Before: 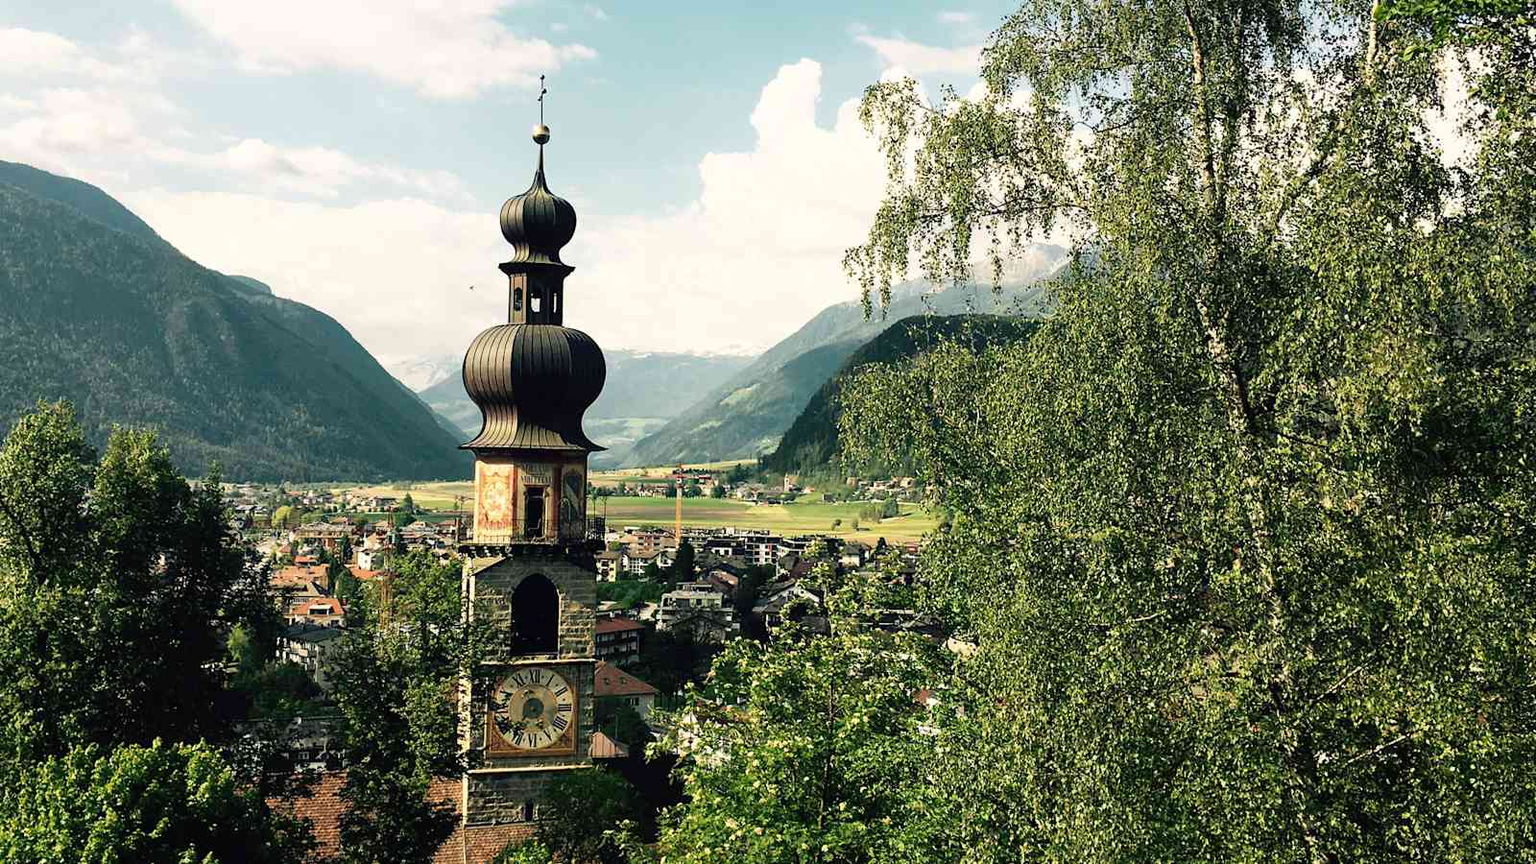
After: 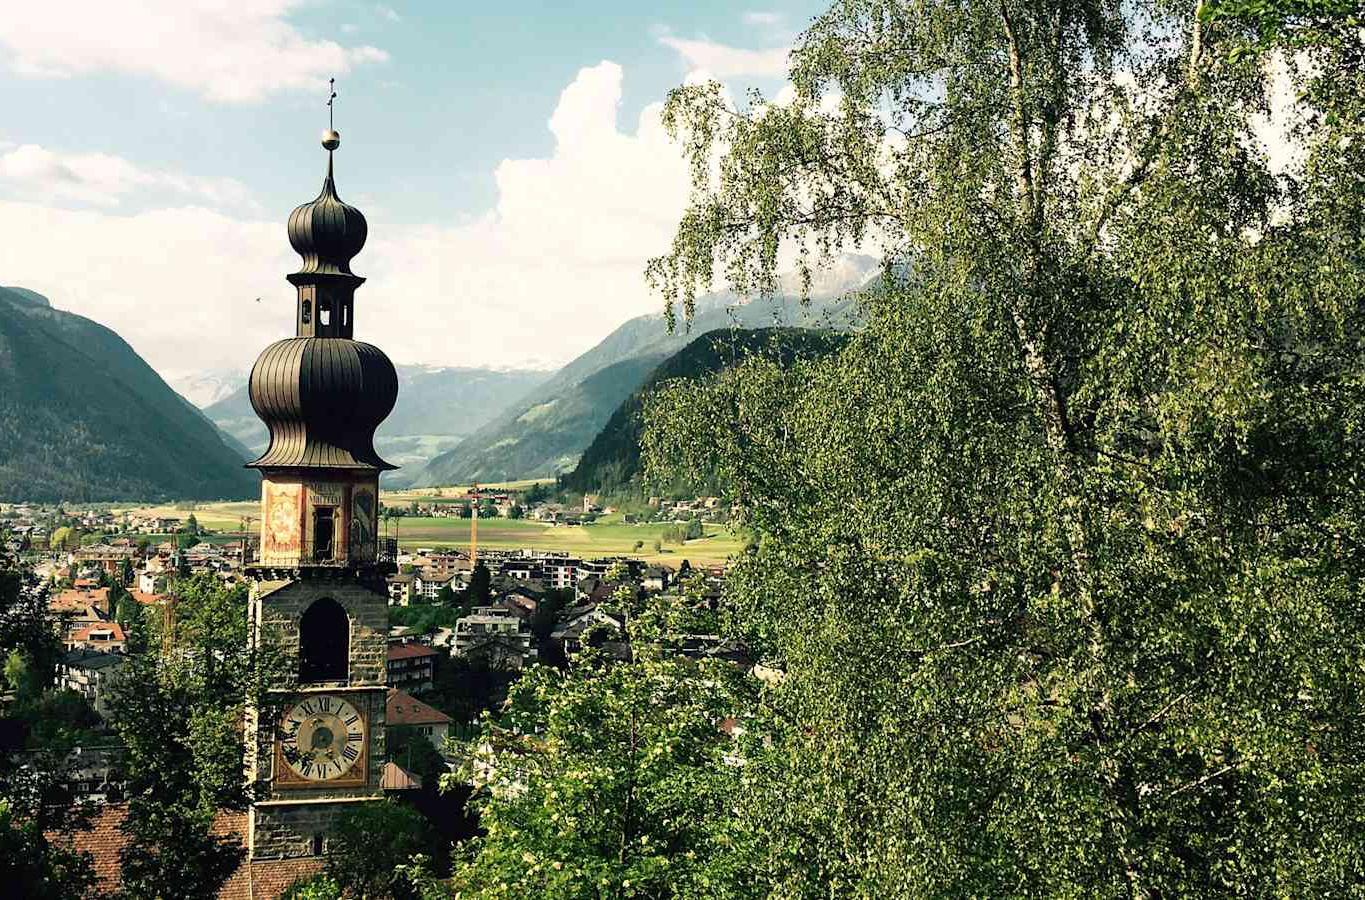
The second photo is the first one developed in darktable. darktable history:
crop and rotate: left 14.63%
